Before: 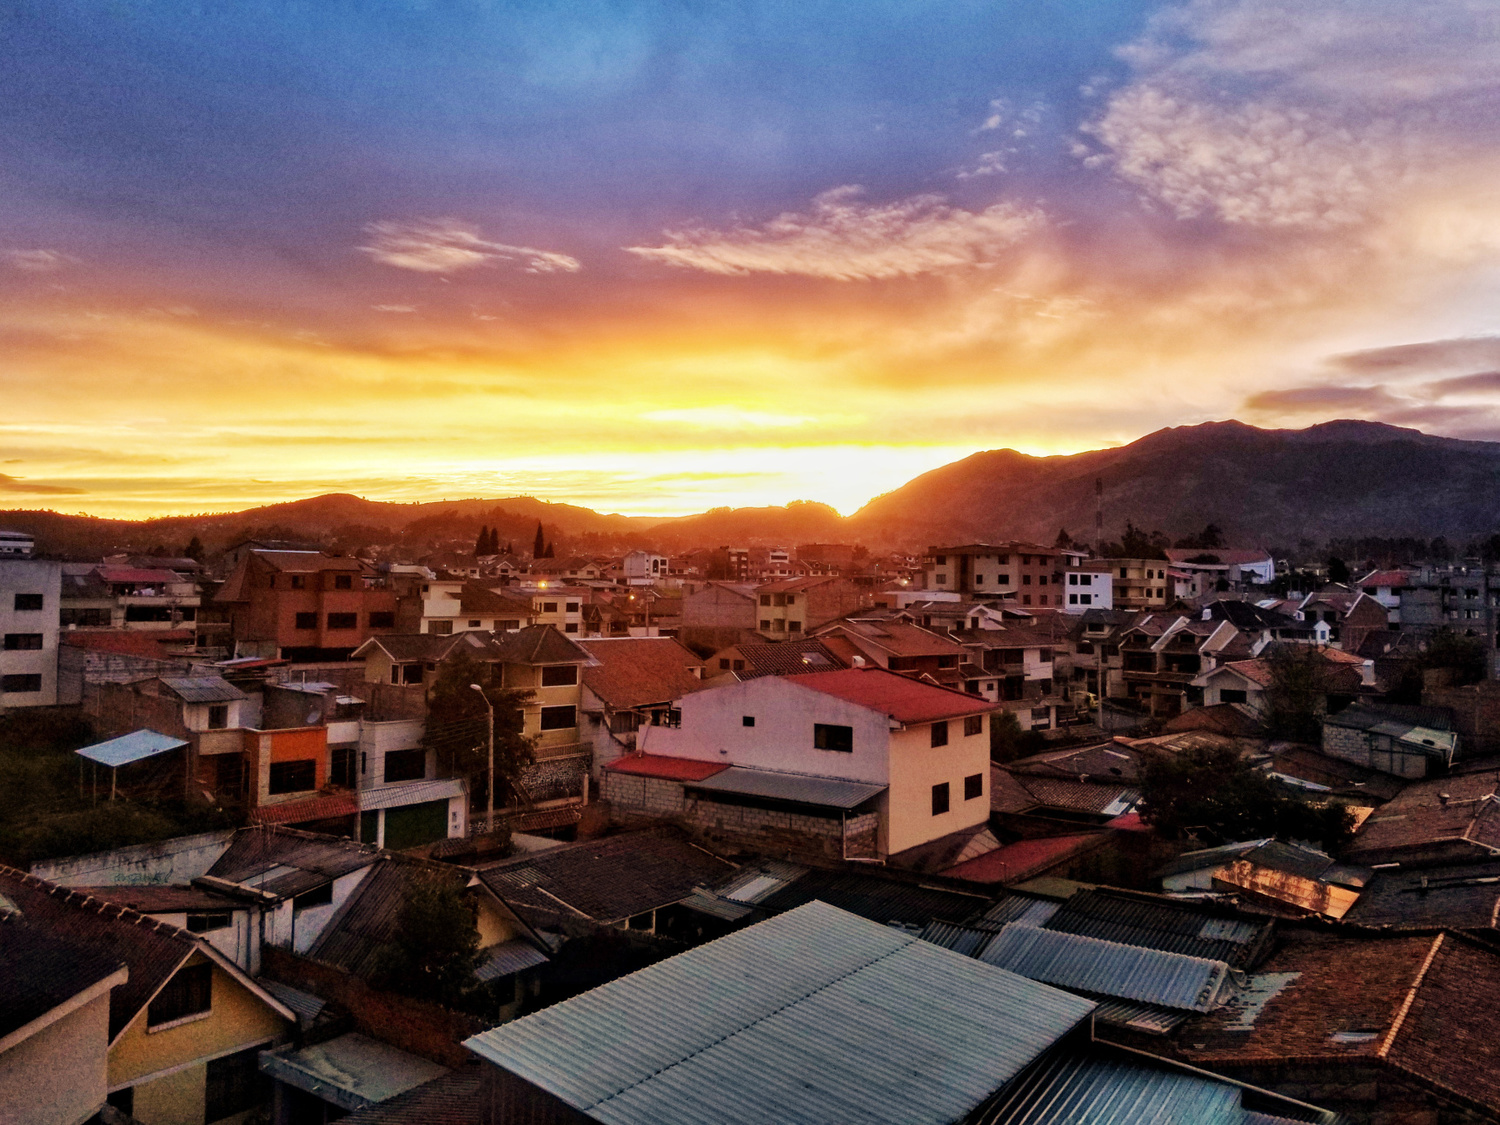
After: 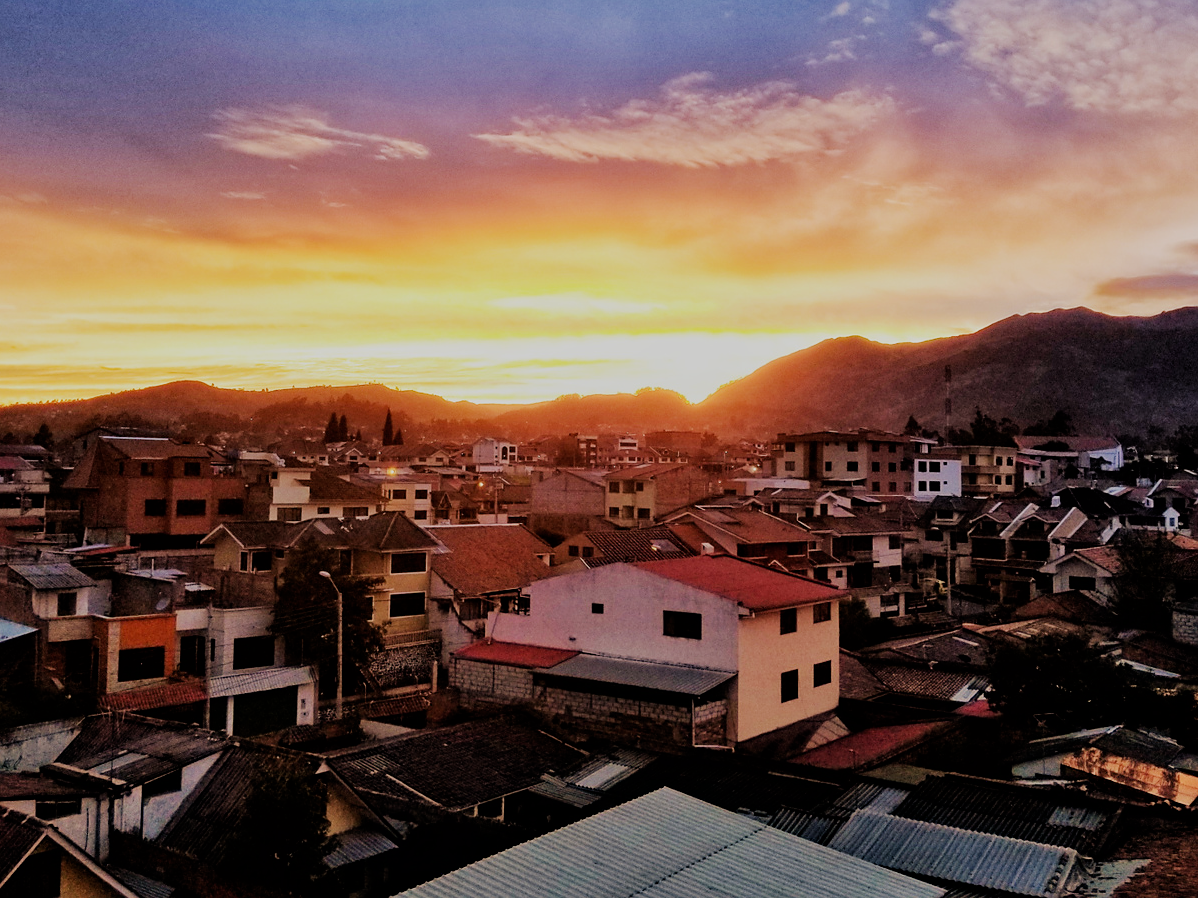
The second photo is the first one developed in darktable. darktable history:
filmic rgb: black relative exposure -9.22 EV, white relative exposure 6.77 EV, hardness 3.07, contrast 1.05
crop and rotate: left 10.071%, top 10.071%, right 10.02%, bottom 10.02%
sharpen: radius 1.458, amount 0.398, threshold 1.271
